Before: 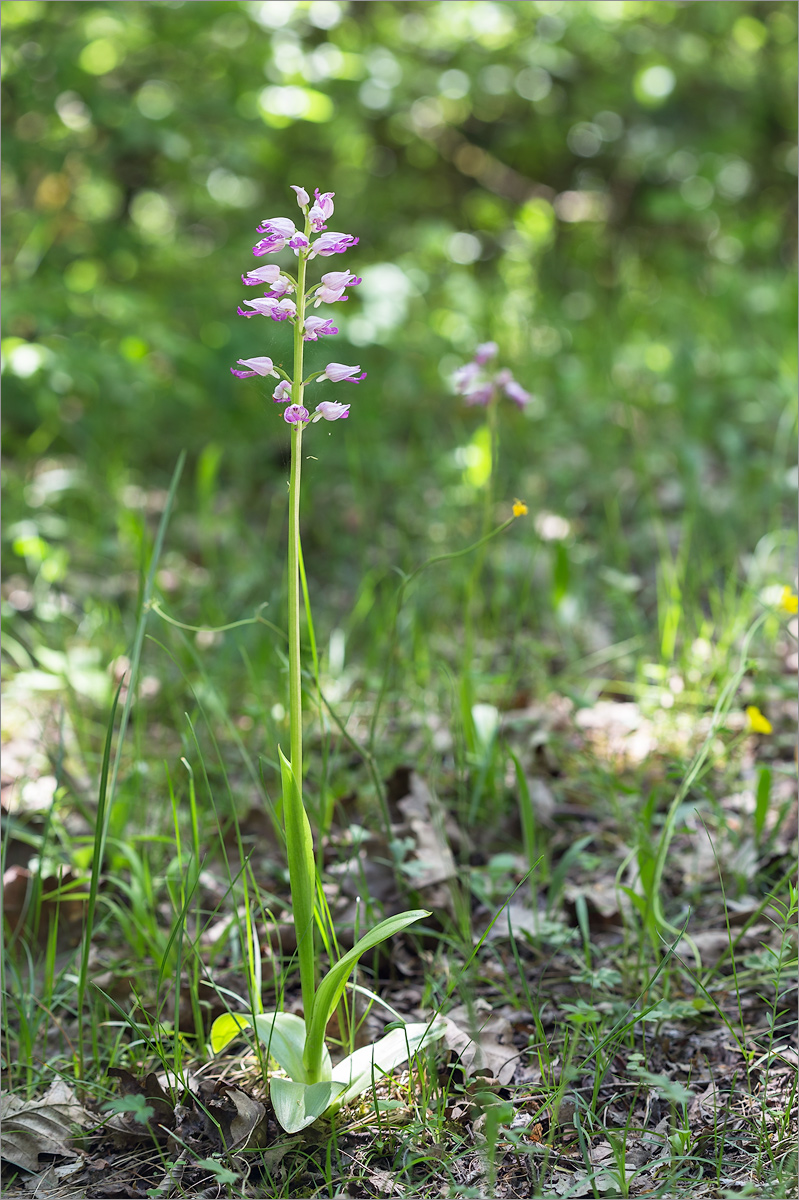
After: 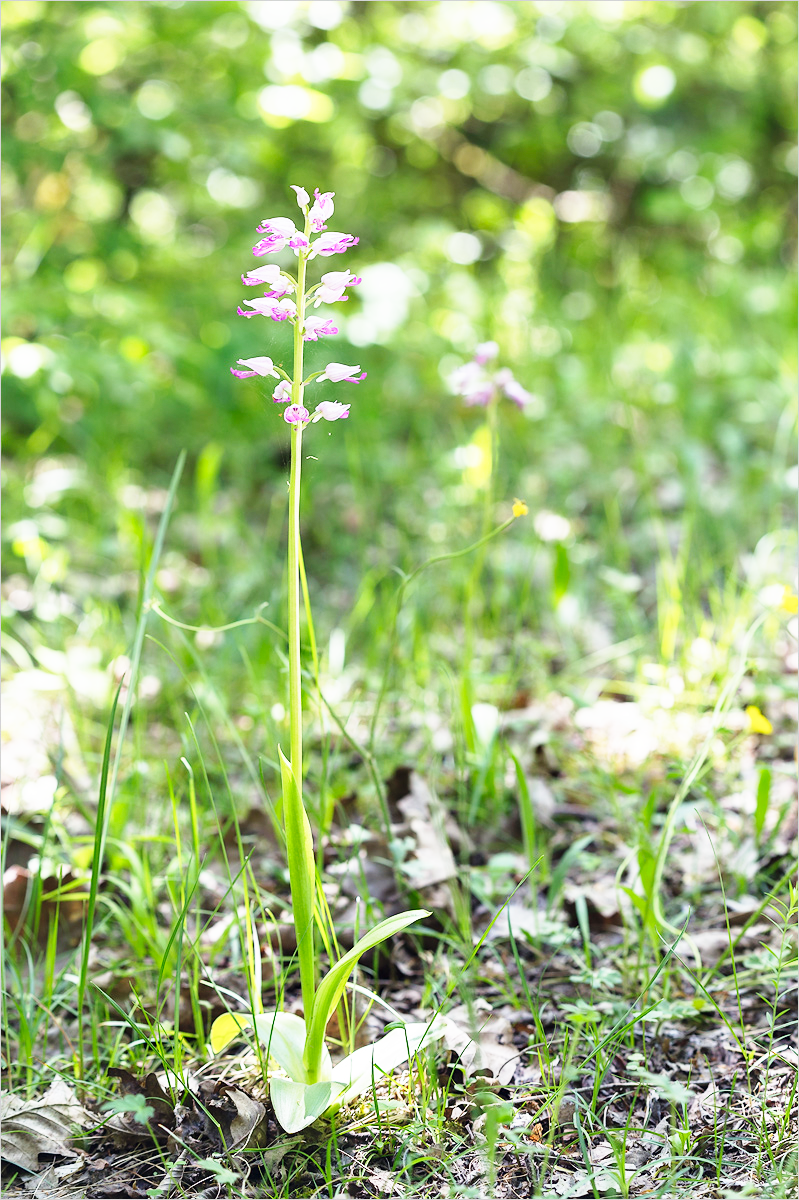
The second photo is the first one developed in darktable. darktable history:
base curve: curves: ch0 [(0, 0) (0.018, 0.026) (0.143, 0.37) (0.33, 0.731) (0.458, 0.853) (0.735, 0.965) (0.905, 0.986) (1, 1)], preserve colors none
